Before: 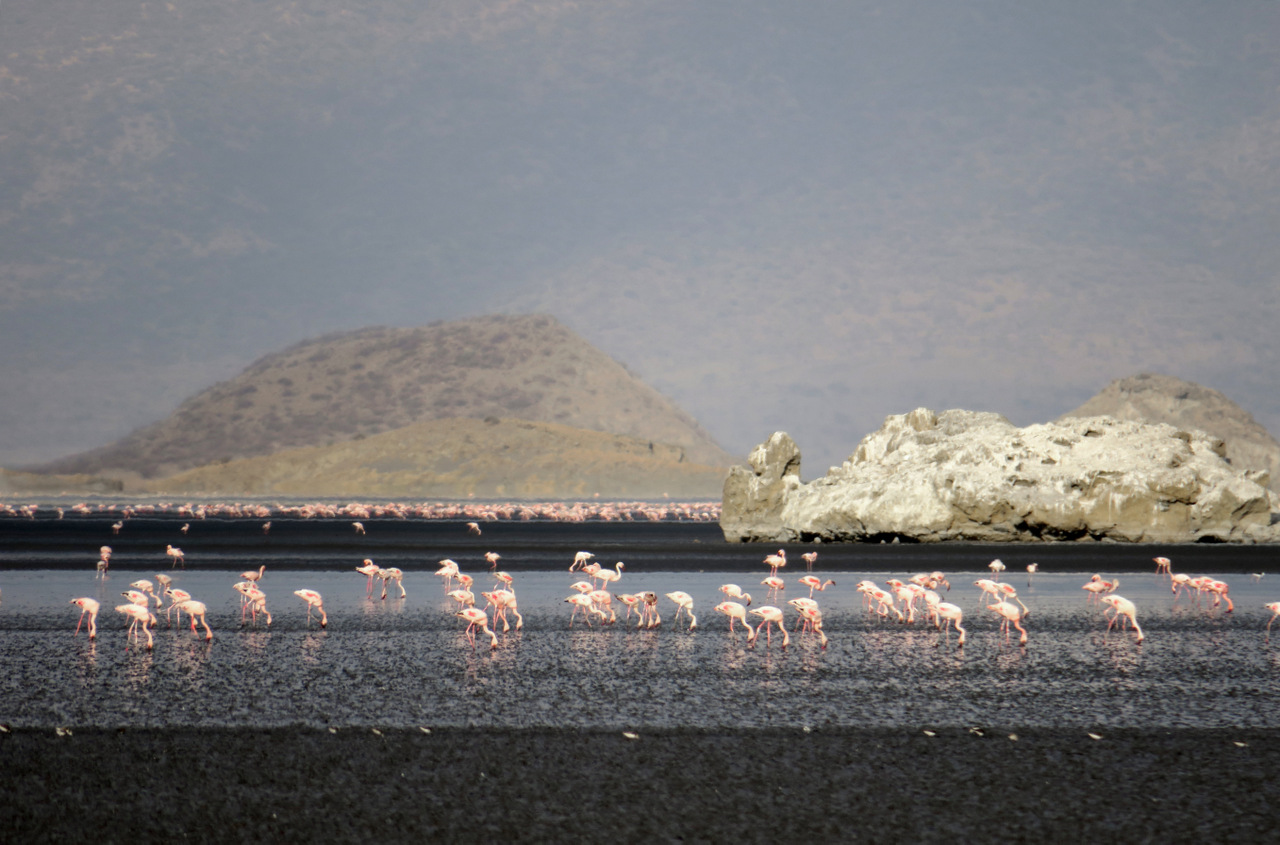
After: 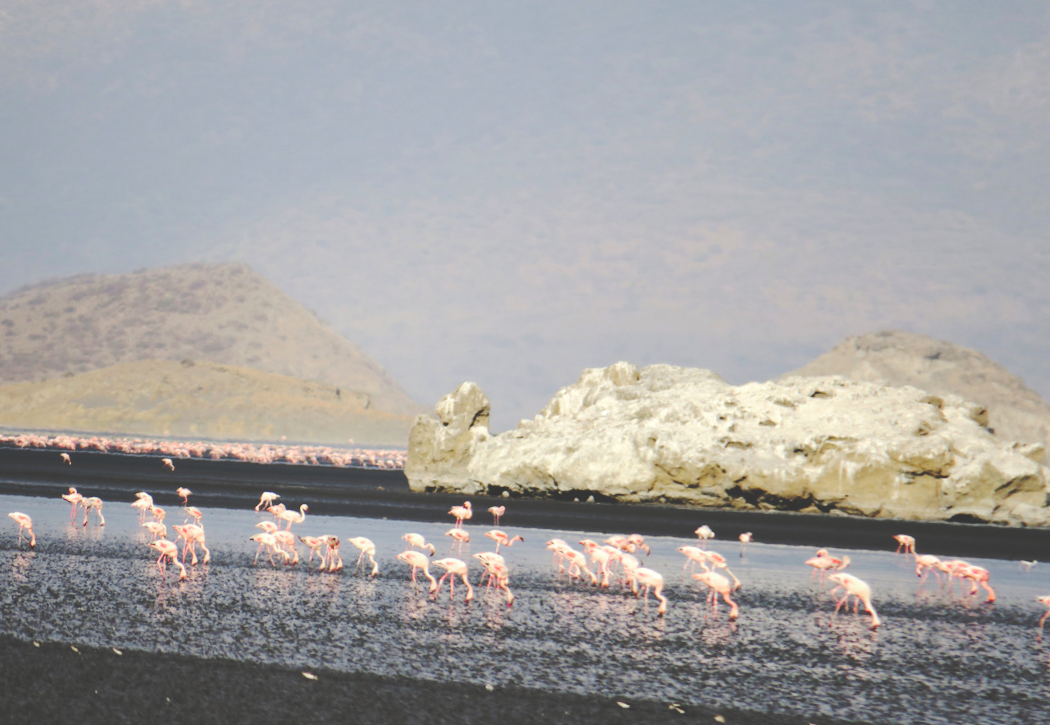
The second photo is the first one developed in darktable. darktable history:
crop: left 16.145%
rotate and perspective: rotation 1.69°, lens shift (vertical) -0.023, lens shift (horizontal) -0.291, crop left 0.025, crop right 0.988, crop top 0.092, crop bottom 0.842
contrast brightness saturation: contrast 0.07, brightness 0.08, saturation 0.18
base curve: curves: ch0 [(0, 0.024) (0.055, 0.065) (0.121, 0.166) (0.236, 0.319) (0.693, 0.726) (1, 1)], preserve colors none
levels: levels [0, 0.492, 0.984]
